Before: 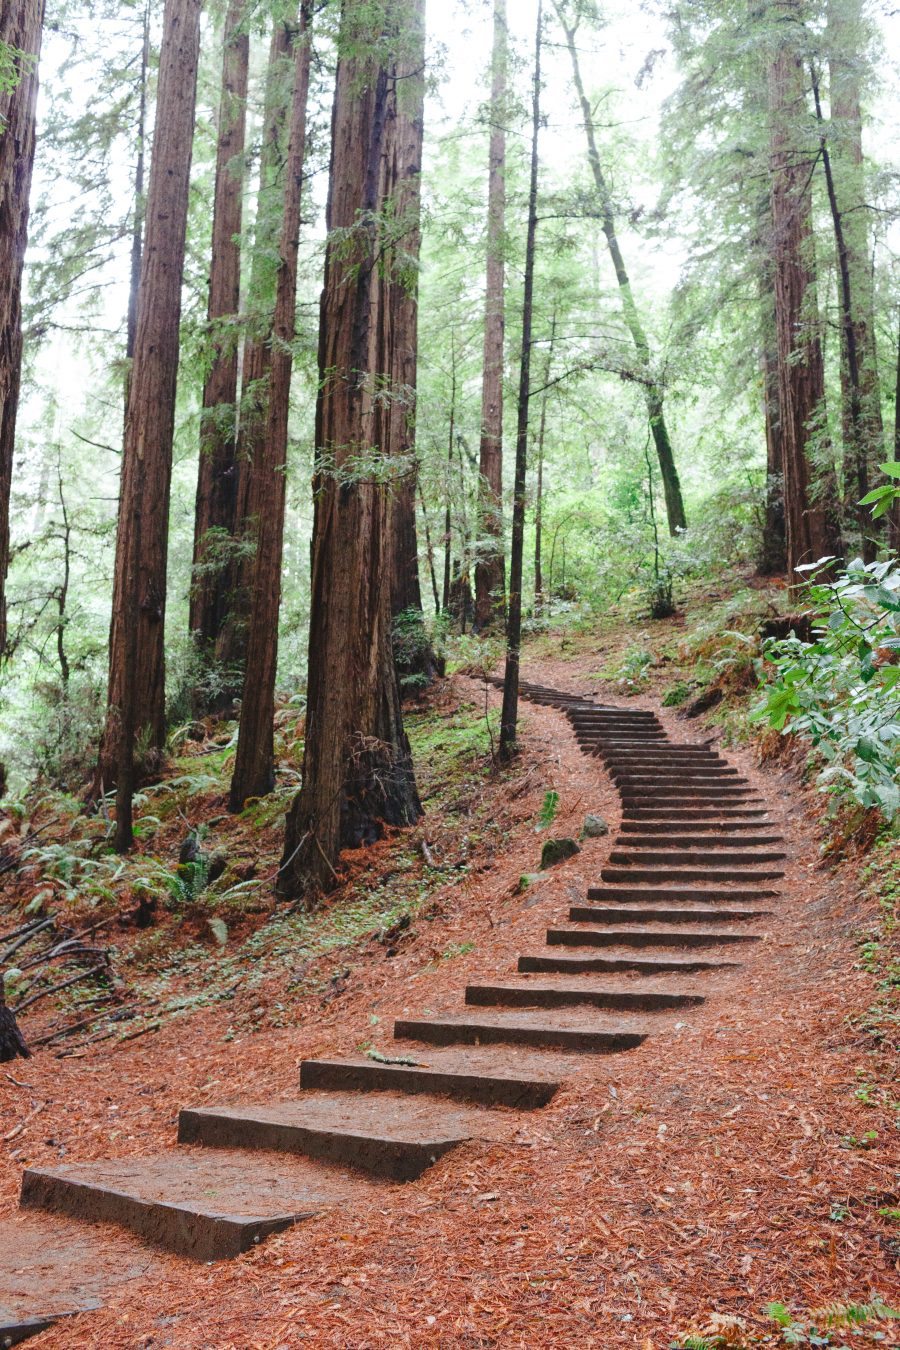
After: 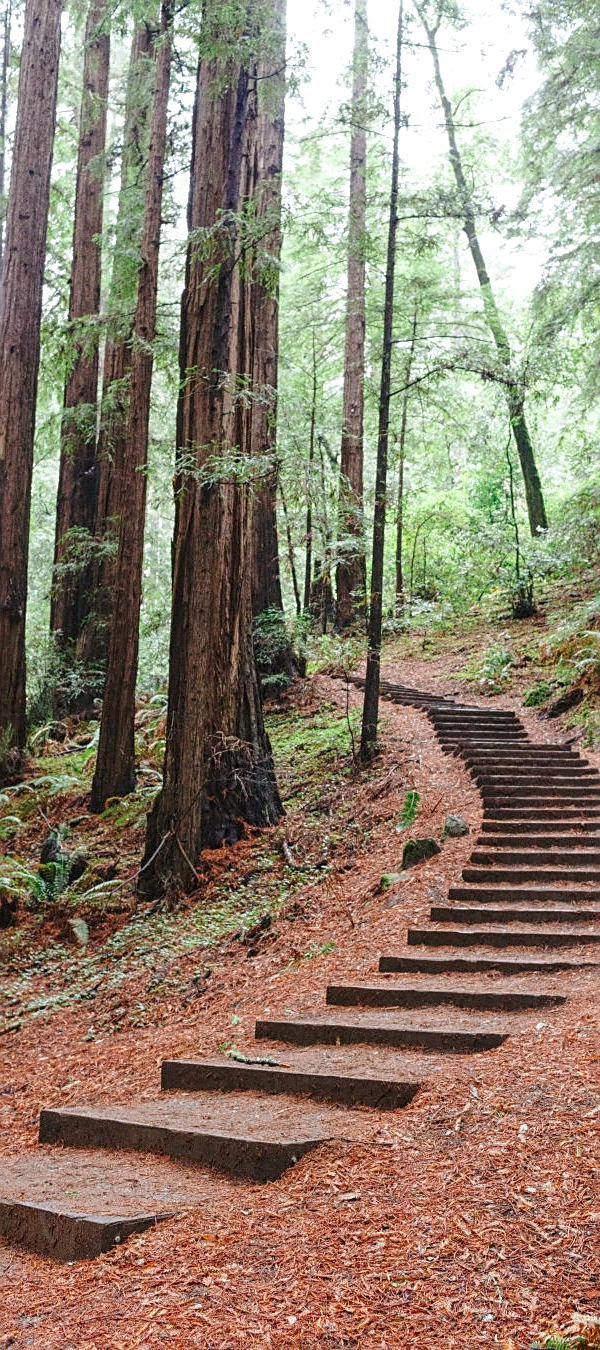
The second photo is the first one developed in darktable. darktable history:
sharpen: on, module defaults
local contrast: on, module defaults
crop and rotate: left 15.446%, right 17.836%
